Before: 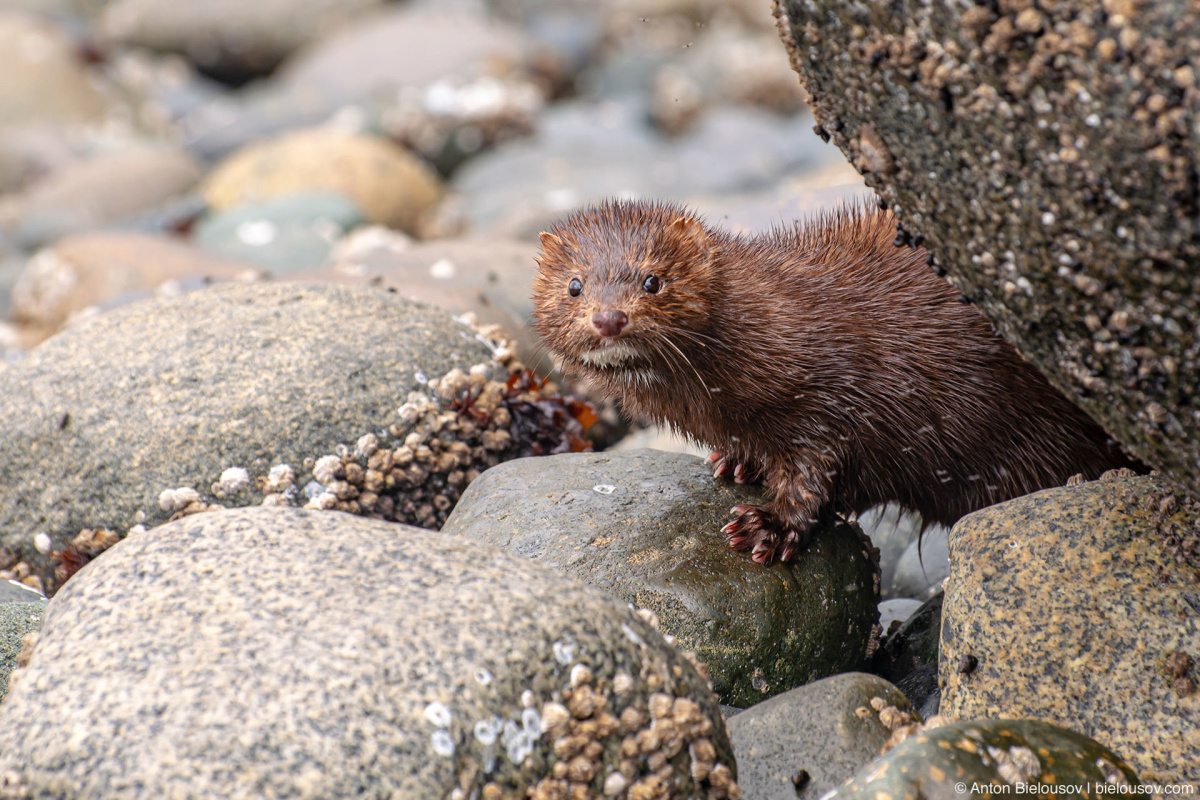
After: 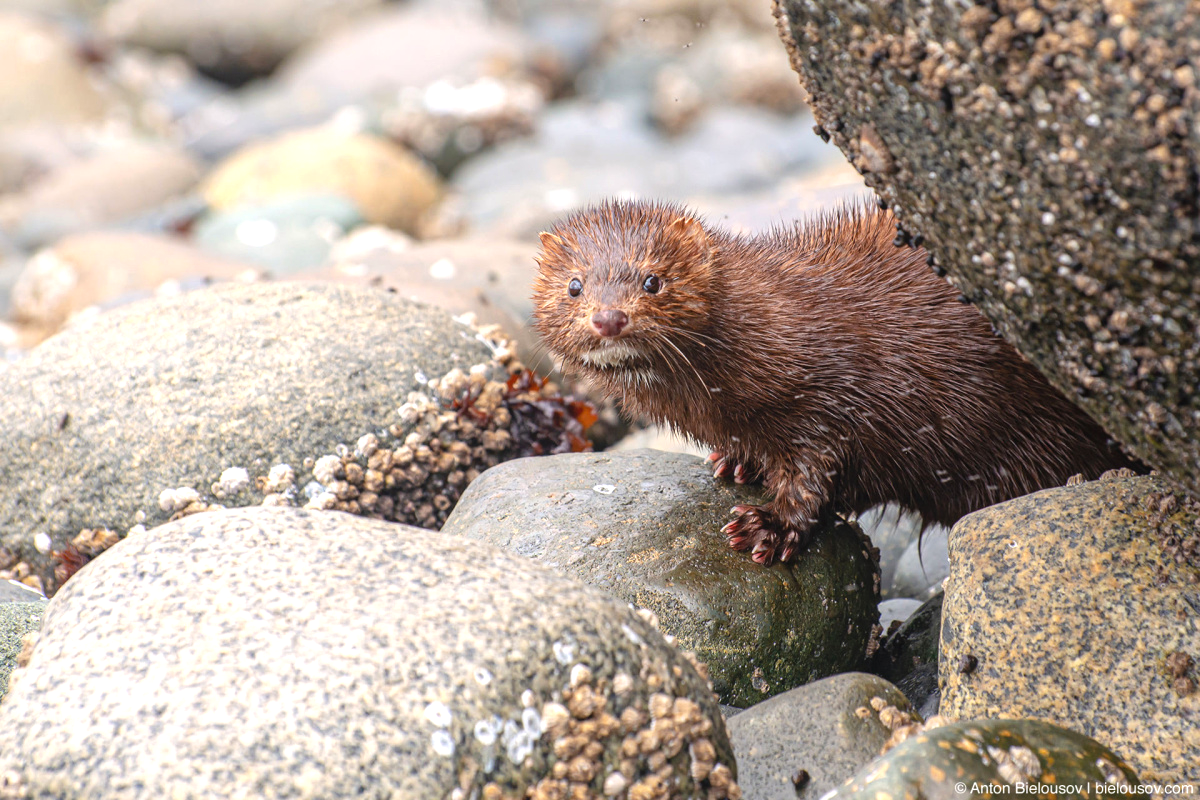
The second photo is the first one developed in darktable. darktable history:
contrast equalizer: y [[0.439, 0.44, 0.442, 0.457, 0.493, 0.498], [0.5 ×6], [0.5 ×6], [0 ×6], [0 ×6]], mix 0.59
exposure: black level correction 0, exposure 1.55 EV, compensate exposure bias true, compensate highlight preservation false
